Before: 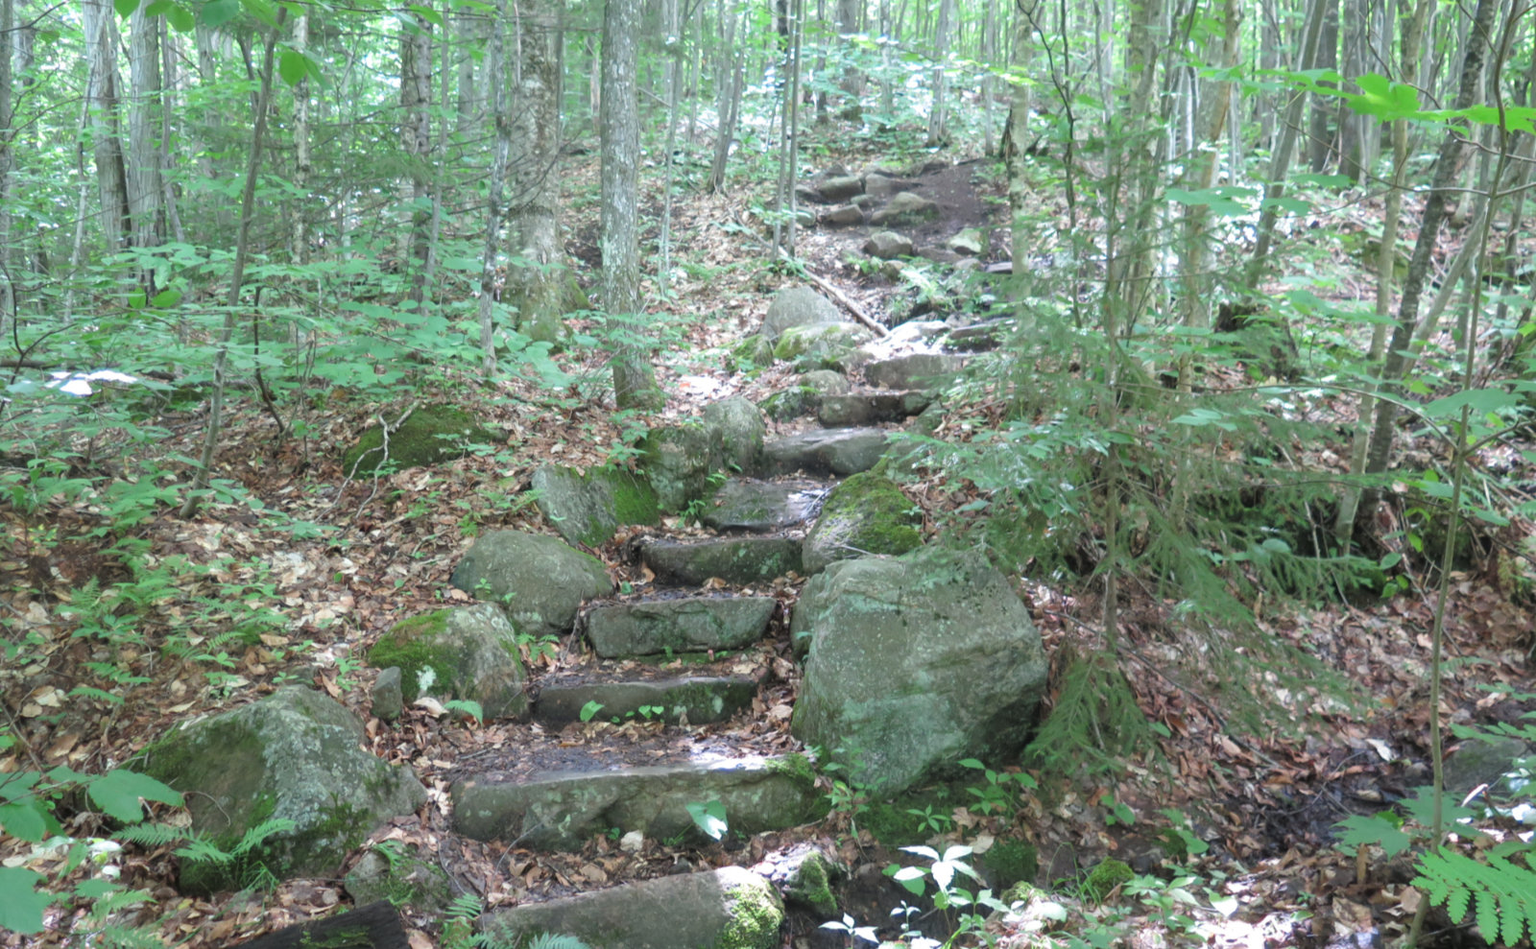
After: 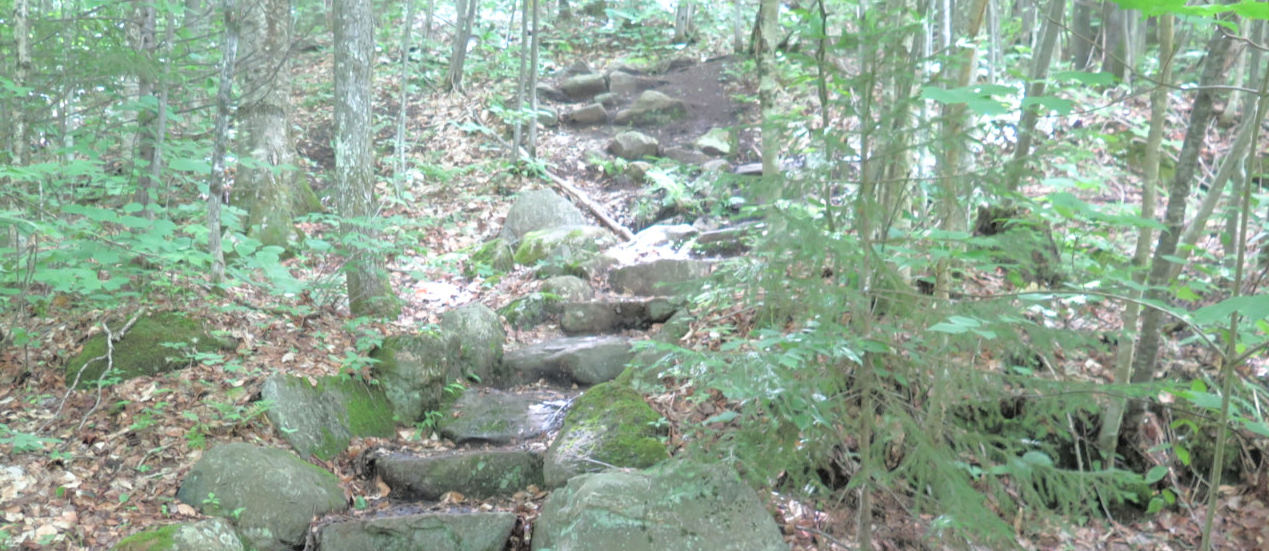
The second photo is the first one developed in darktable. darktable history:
tone curve: curves: ch0 [(0, 0) (0.003, 0.007) (0.011, 0.011) (0.025, 0.021) (0.044, 0.04) (0.069, 0.07) (0.1, 0.129) (0.136, 0.187) (0.177, 0.254) (0.224, 0.325) (0.277, 0.398) (0.335, 0.461) (0.399, 0.513) (0.468, 0.571) (0.543, 0.624) (0.623, 0.69) (0.709, 0.777) (0.801, 0.86) (0.898, 0.953) (1, 1)], color space Lab, independent channels, preserve colors none
crop: left 18.257%, top 11.127%, right 2.381%, bottom 33.067%
